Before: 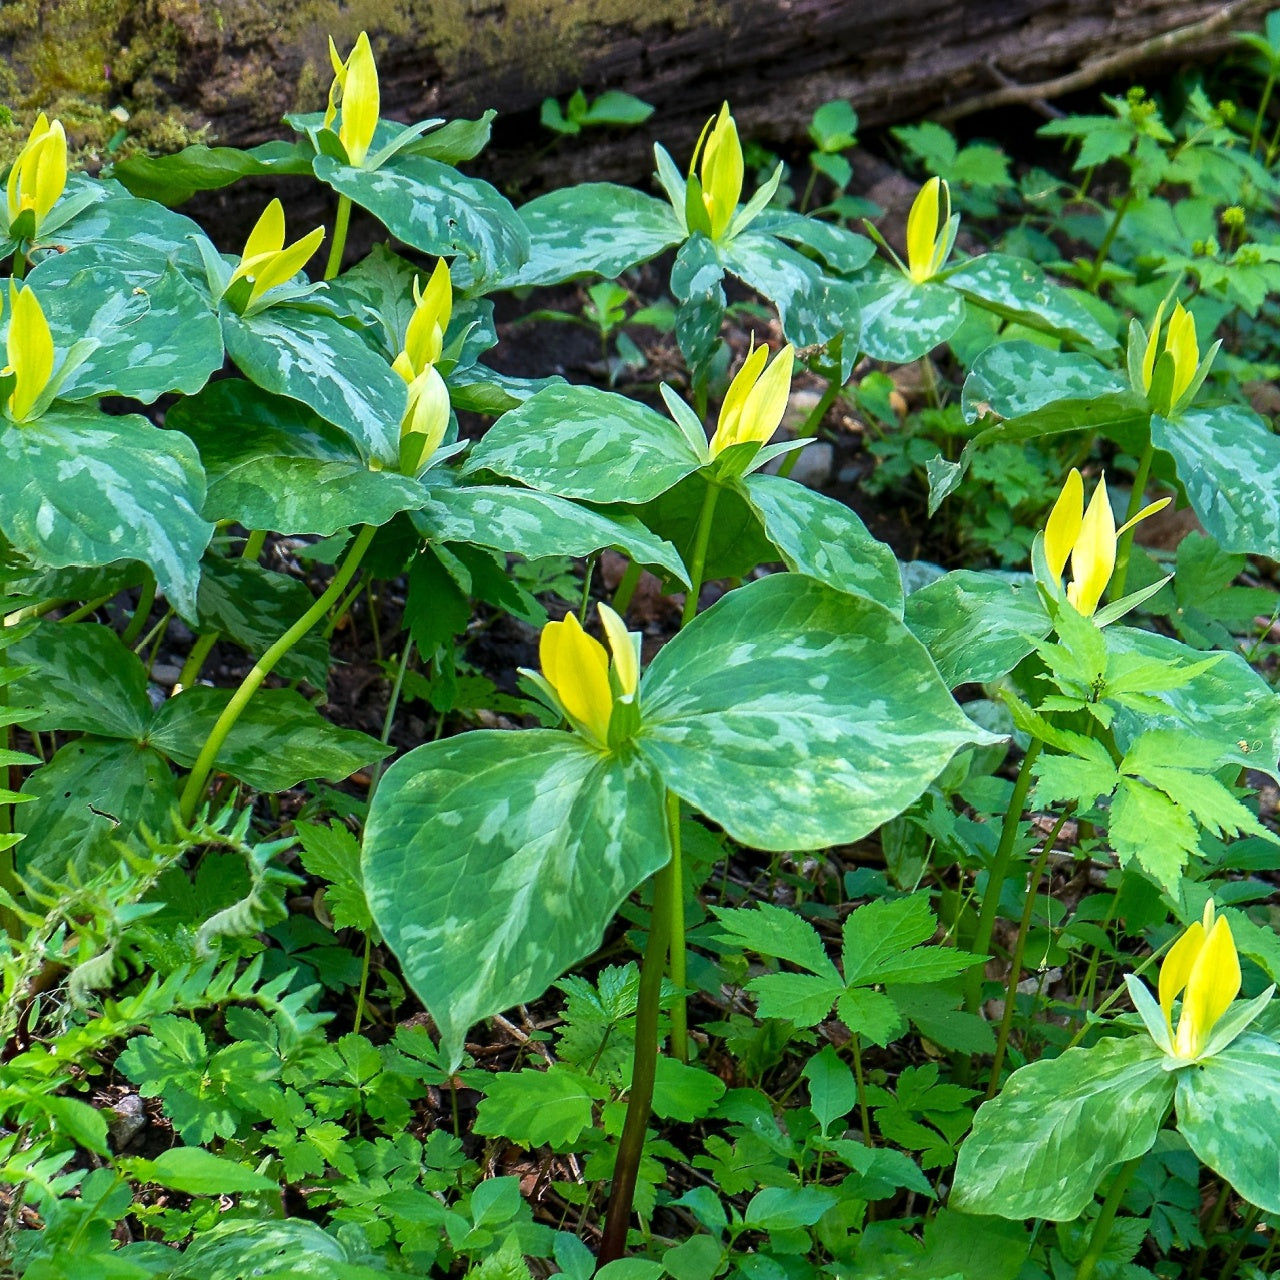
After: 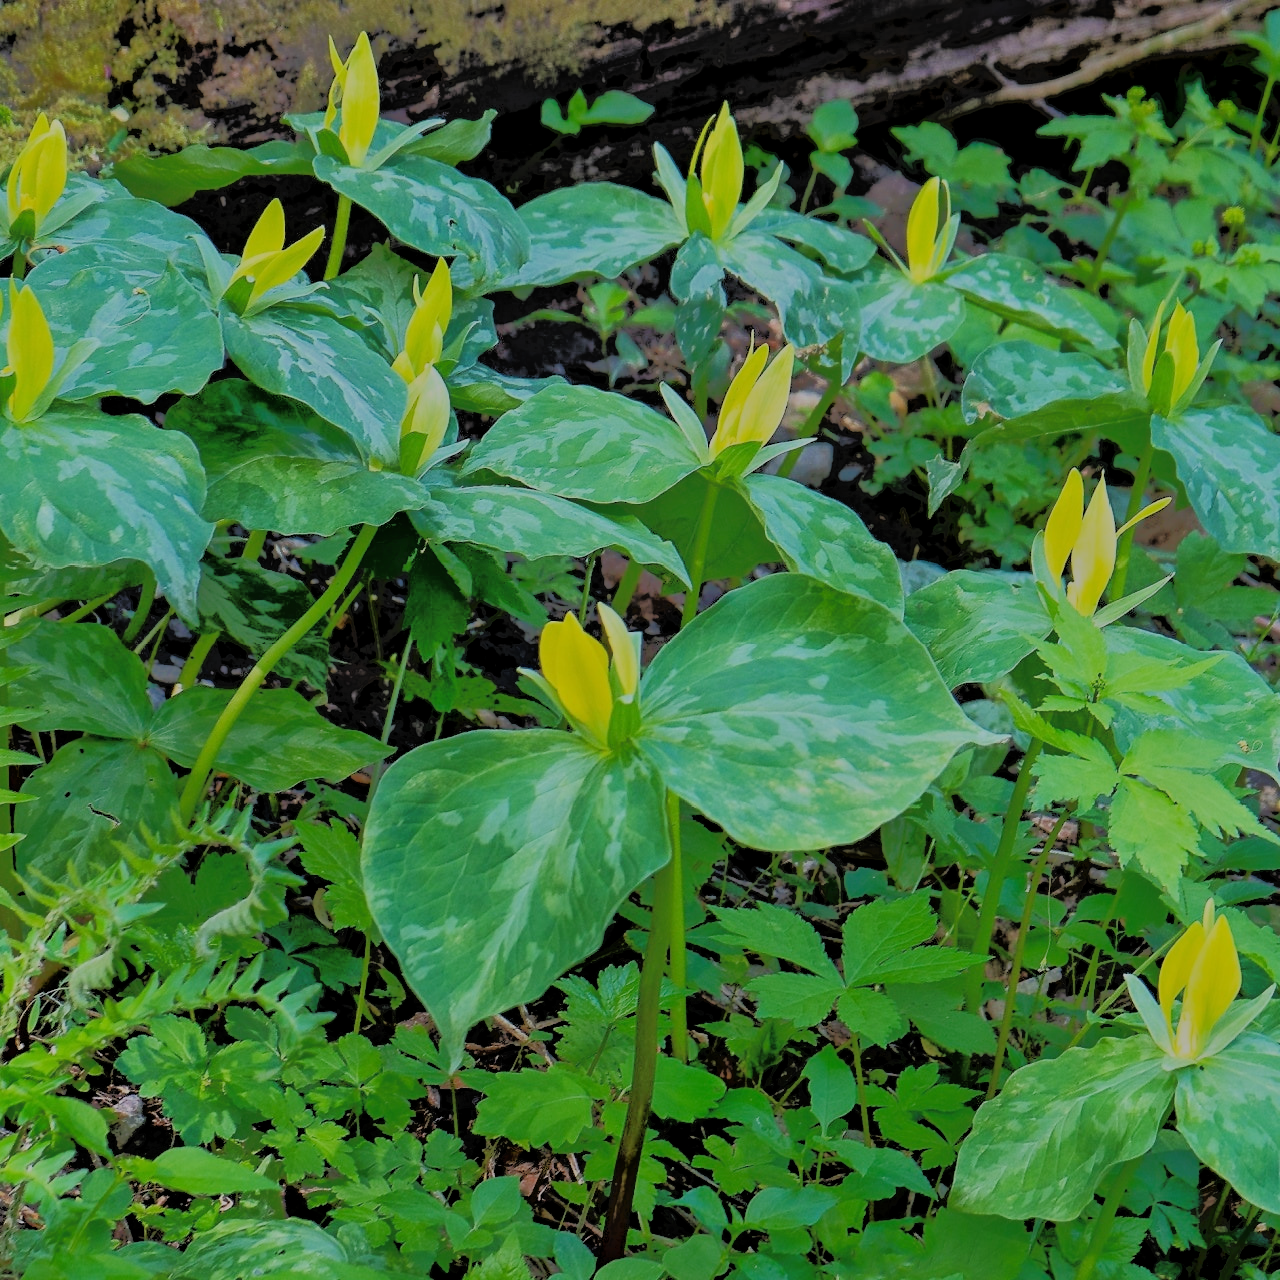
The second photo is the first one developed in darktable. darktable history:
filmic rgb: middle gray luminance 3.67%, black relative exposure -5.92 EV, white relative exposure 6.39 EV, dynamic range scaling 21.94%, target black luminance 0%, hardness 2.3, latitude 45.96%, contrast 0.78, highlights saturation mix 99.98%, shadows ↔ highlights balance 0.2%
tone equalizer: -7 EV -0.615 EV, -6 EV 1.01 EV, -5 EV -0.454 EV, -4 EV 0.423 EV, -3 EV 0.438 EV, -2 EV 0.133 EV, -1 EV -0.125 EV, +0 EV -0.379 EV, smoothing 1
